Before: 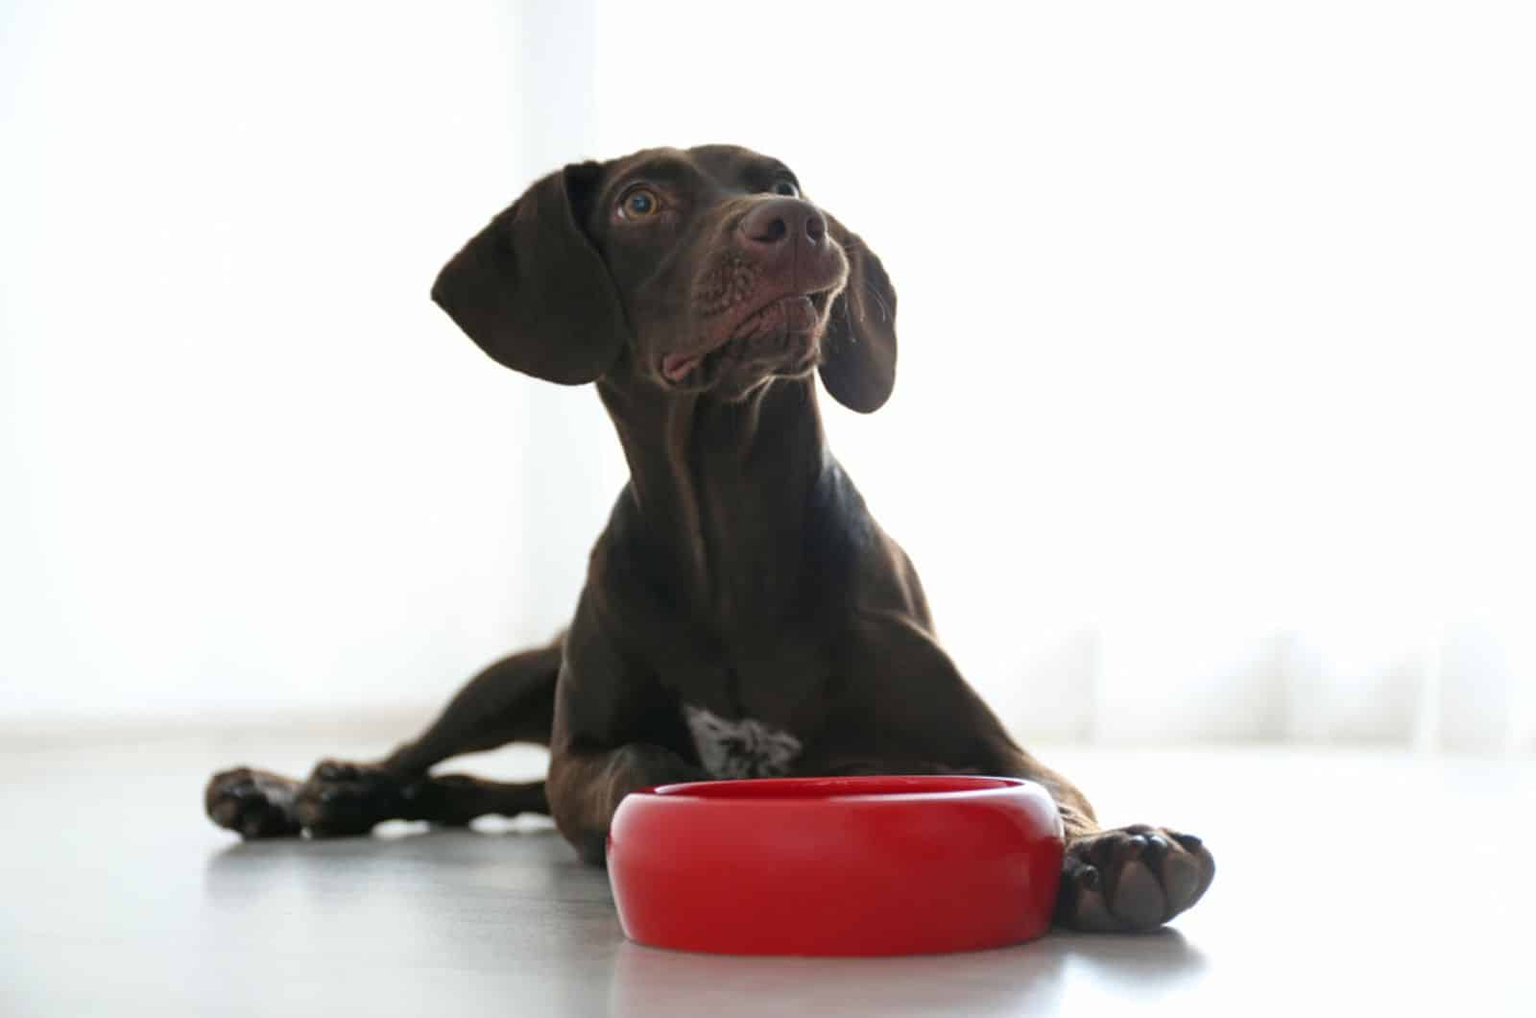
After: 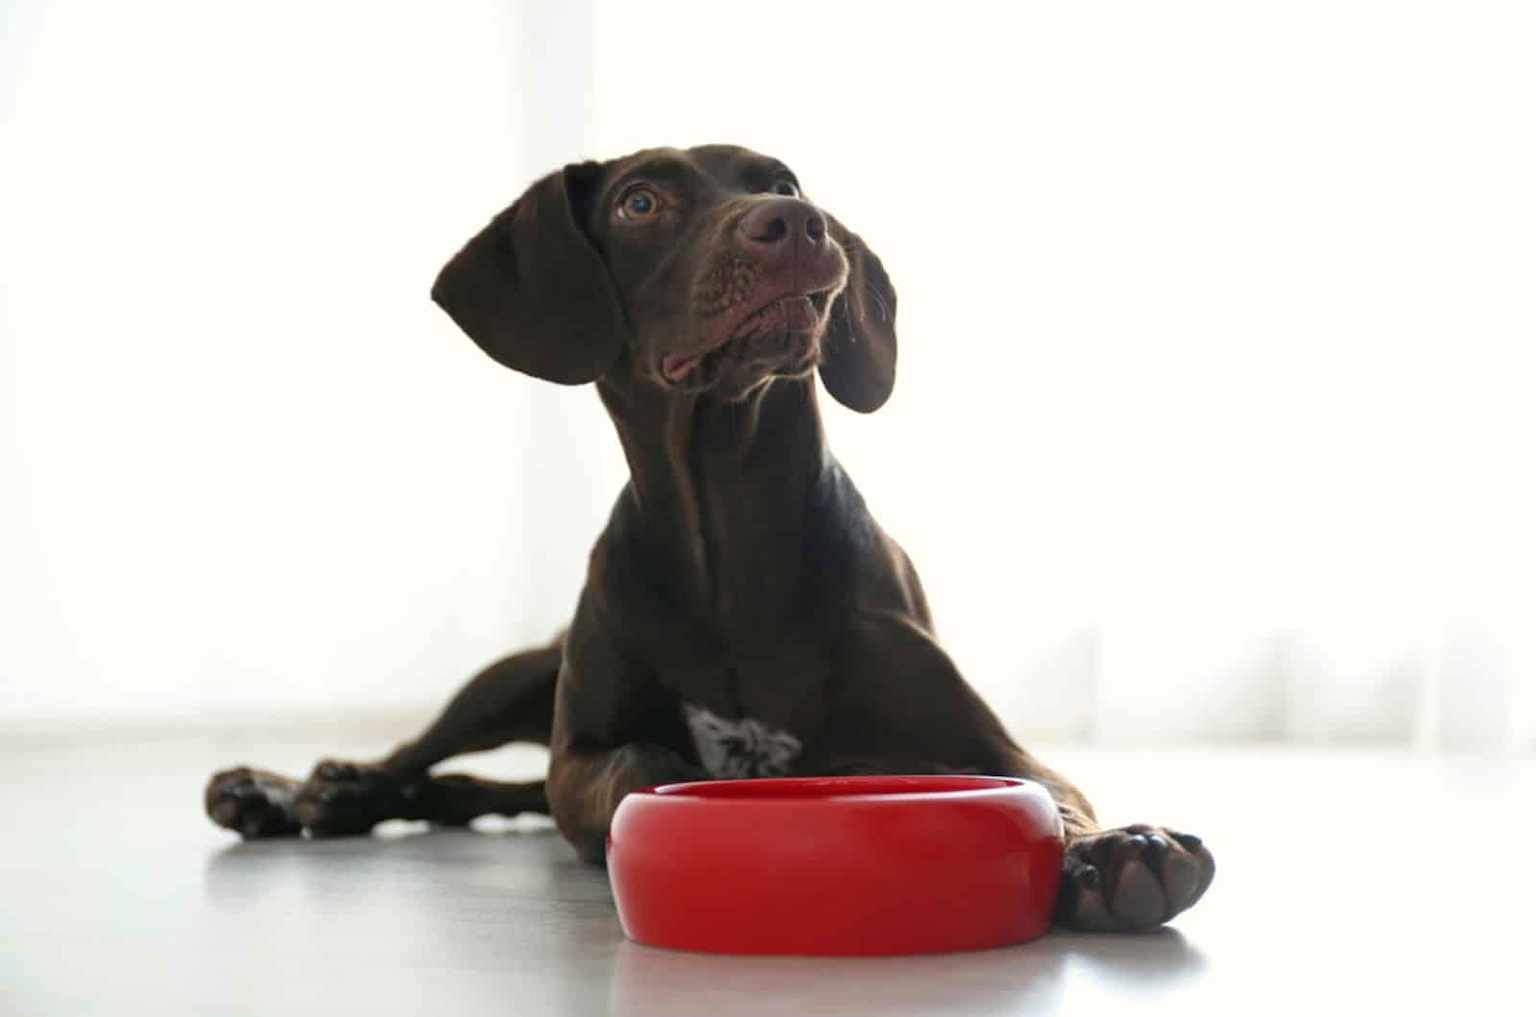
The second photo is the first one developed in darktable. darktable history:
color correction: highlights b* 2.95
